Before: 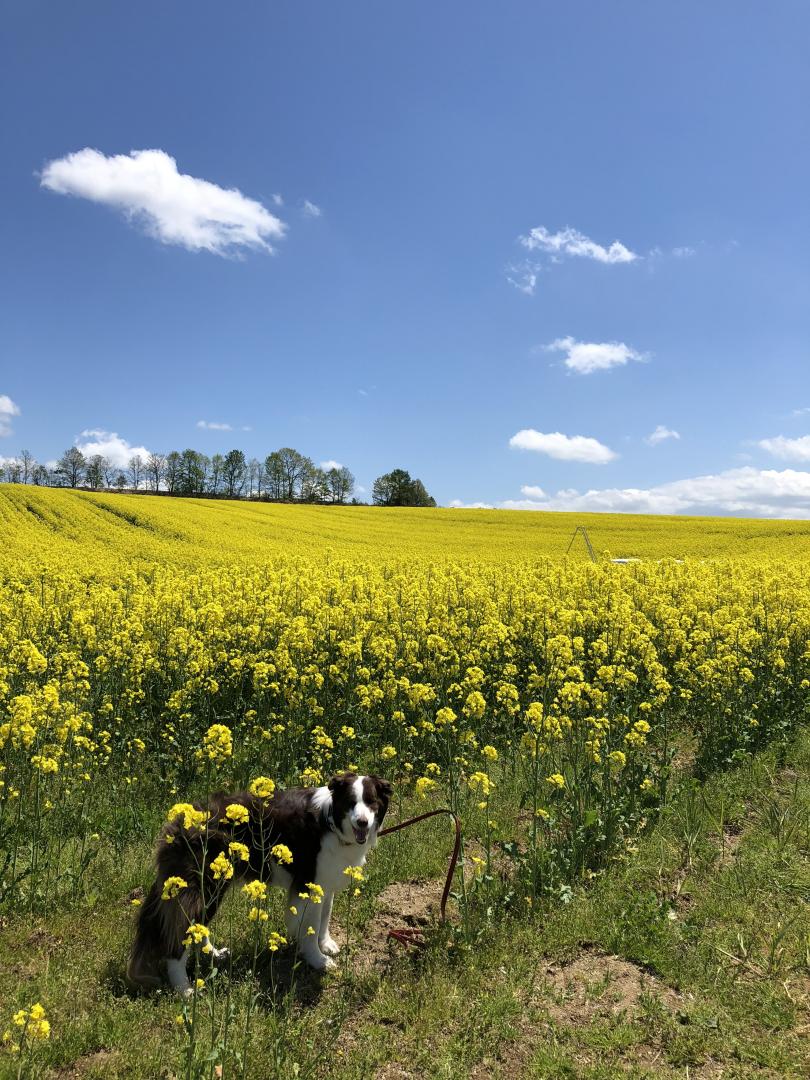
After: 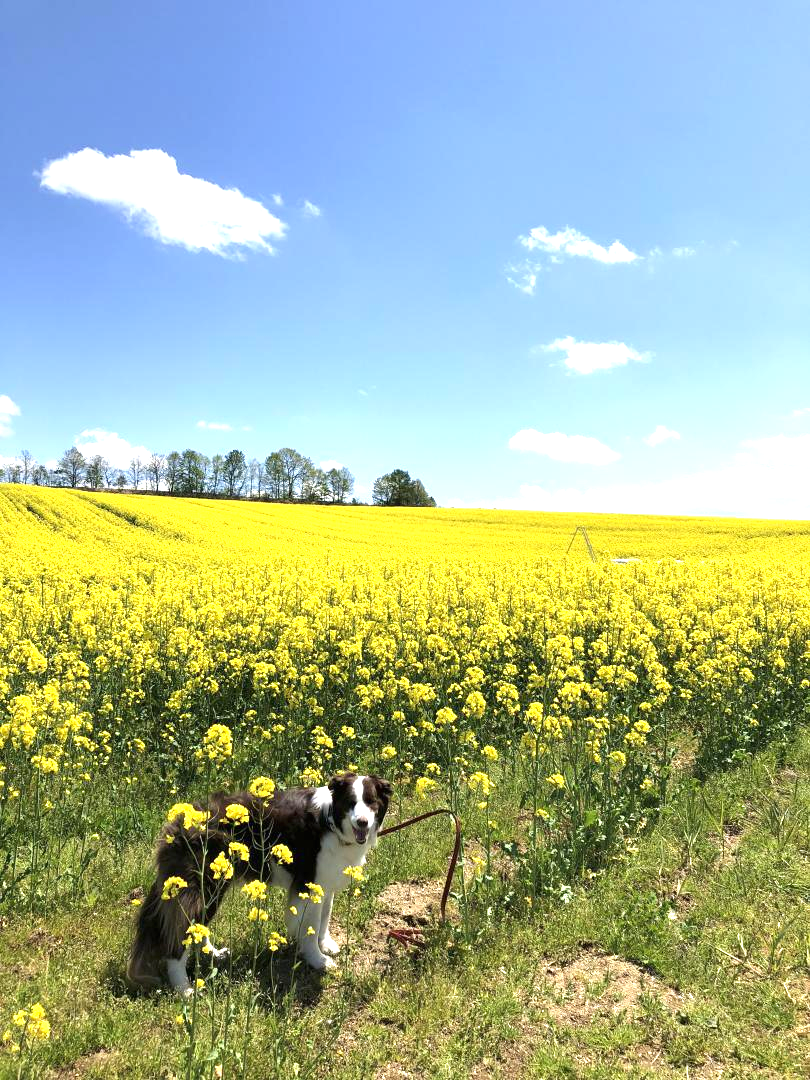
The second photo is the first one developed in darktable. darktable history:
exposure: black level correction 0, exposure 1.125 EV, compensate exposure bias true, compensate highlight preservation false
